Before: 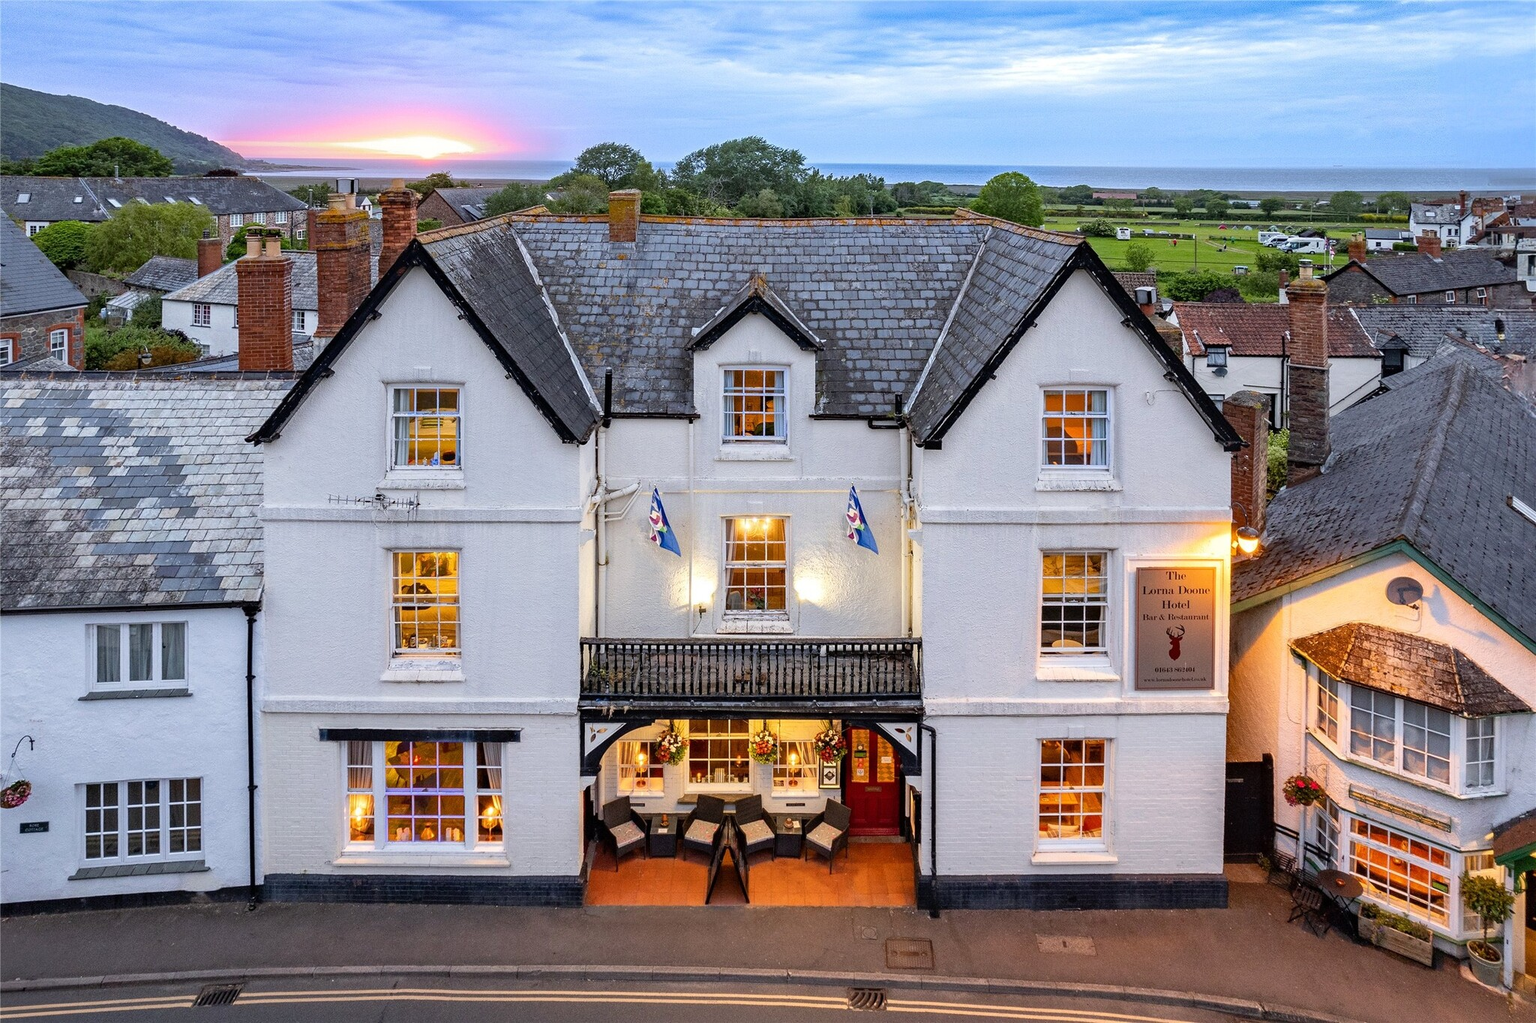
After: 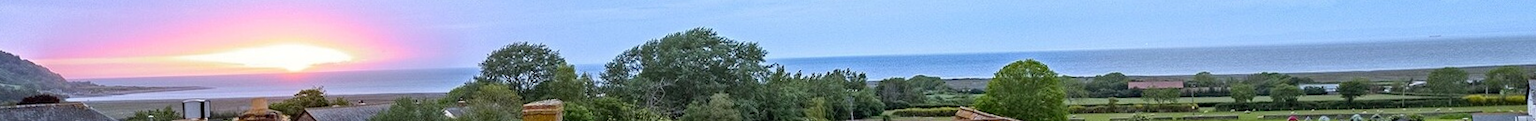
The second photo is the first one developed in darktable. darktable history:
crop and rotate: left 9.644%, top 9.491%, right 6.021%, bottom 80.509%
rotate and perspective: rotation -2.12°, lens shift (vertical) 0.009, lens shift (horizontal) -0.008, automatic cropping original format, crop left 0.036, crop right 0.964, crop top 0.05, crop bottom 0.959
